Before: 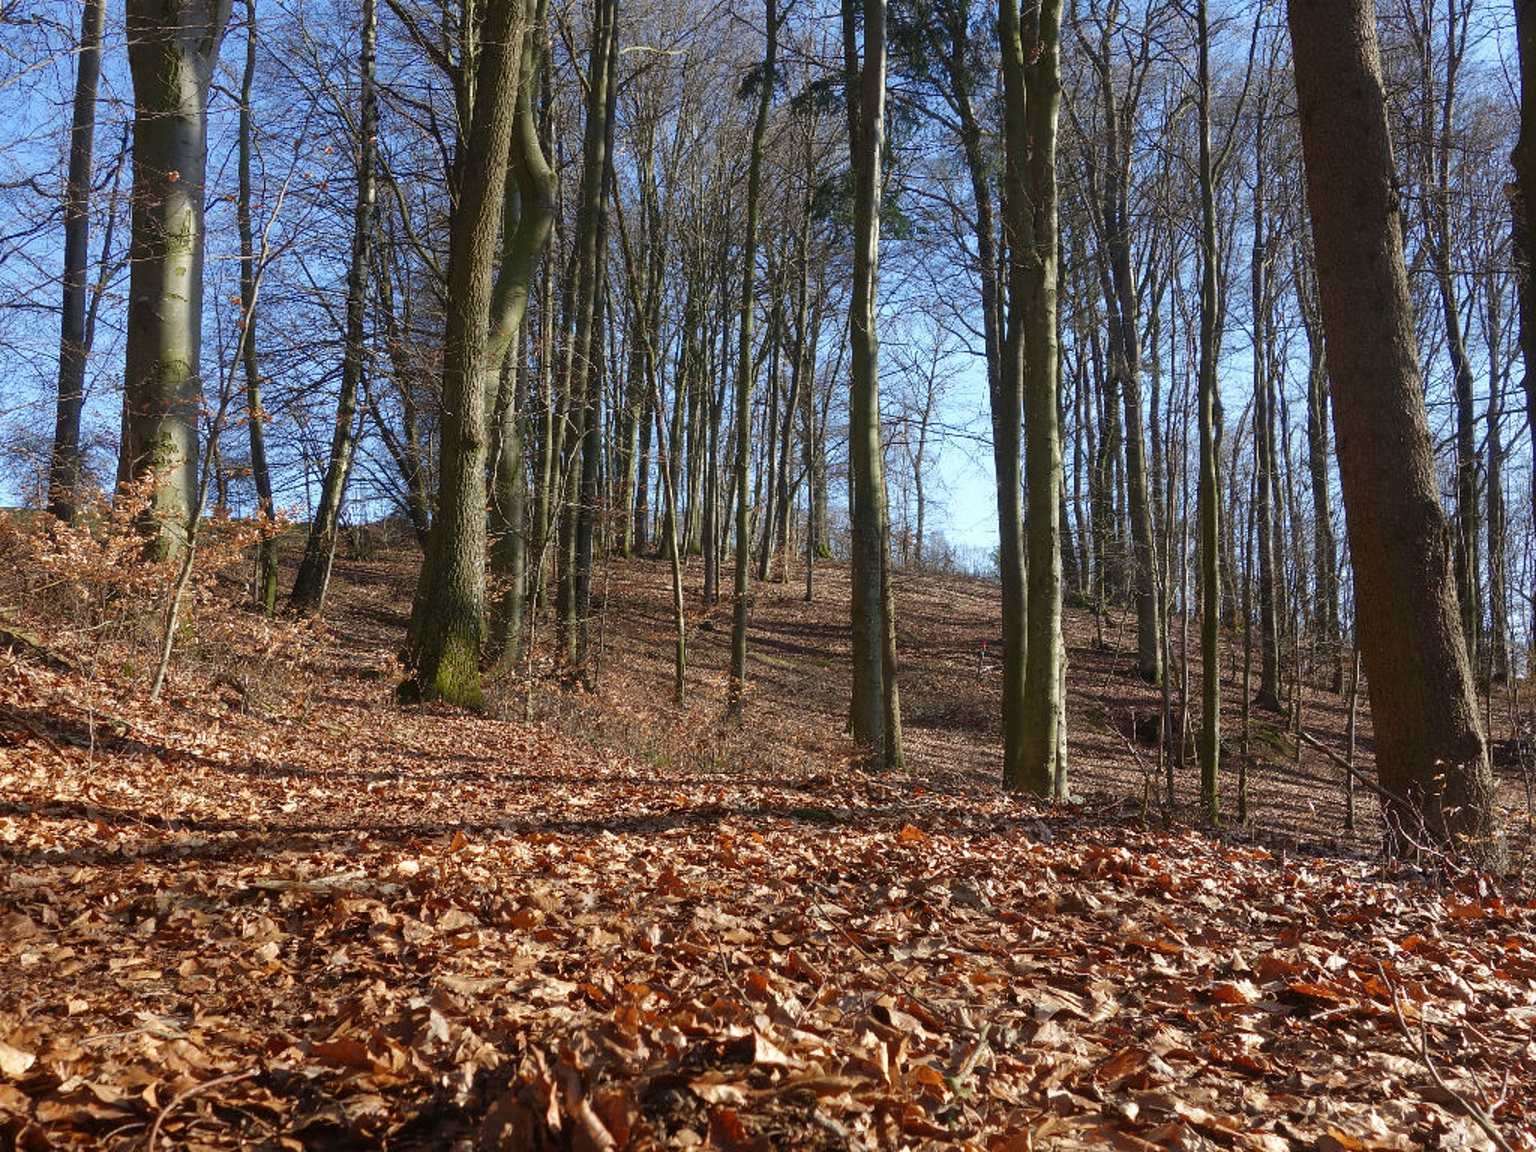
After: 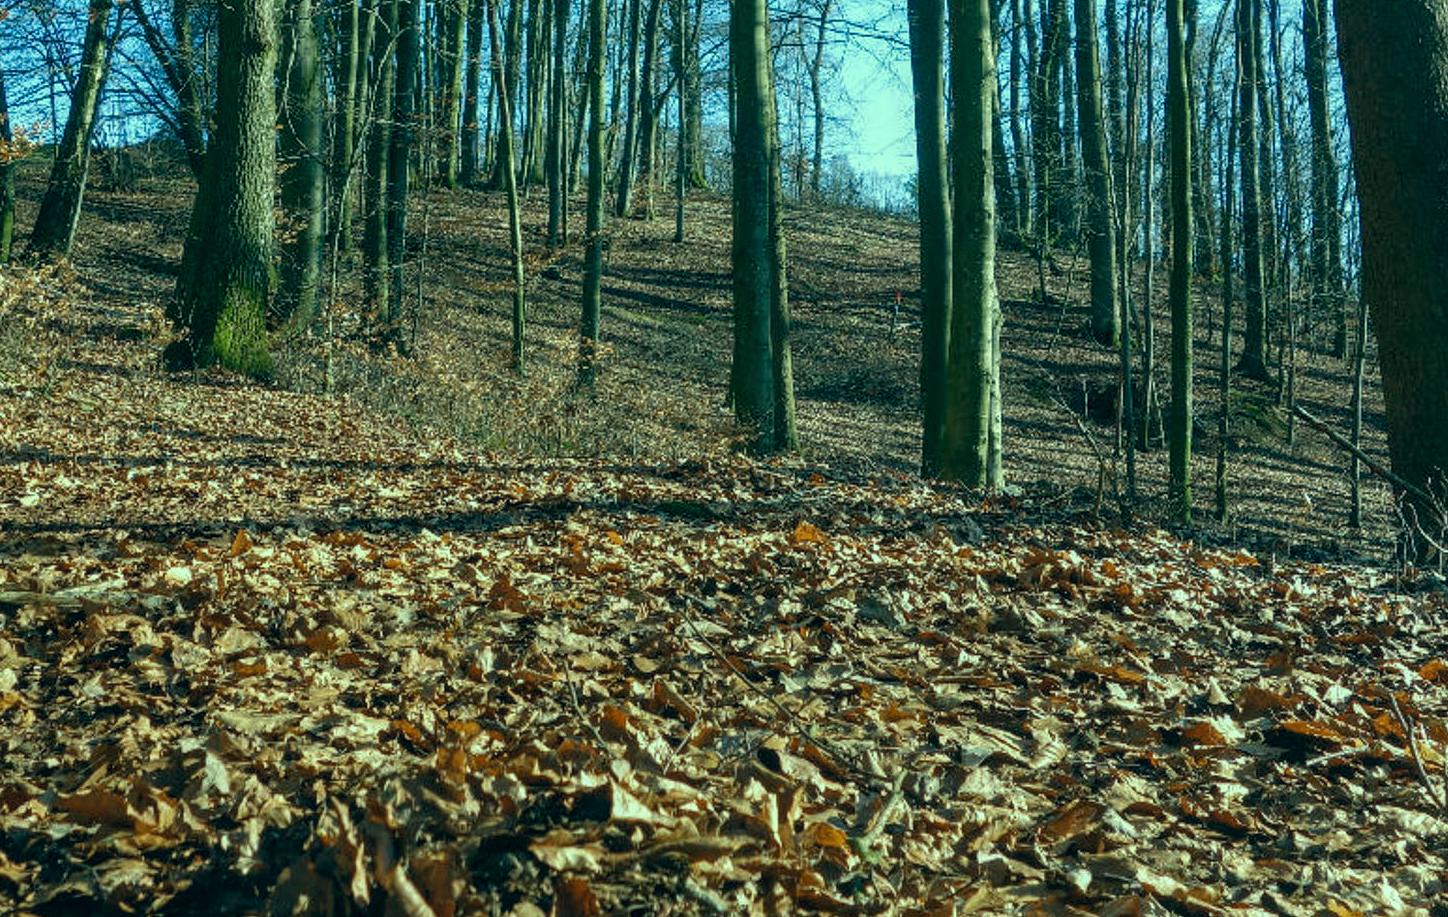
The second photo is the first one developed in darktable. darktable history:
exposure: black level correction 0.002, exposure -0.102 EV, compensate highlight preservation false
local contrast: on, module defaults
color correction: highlights a* -19.67, highlights b* 9.8, shadows a* -19.91, shadows b* -10.88
crop and rotate: left 17.32%, top 35.398%, right 7.248%, bottom 0.906%
